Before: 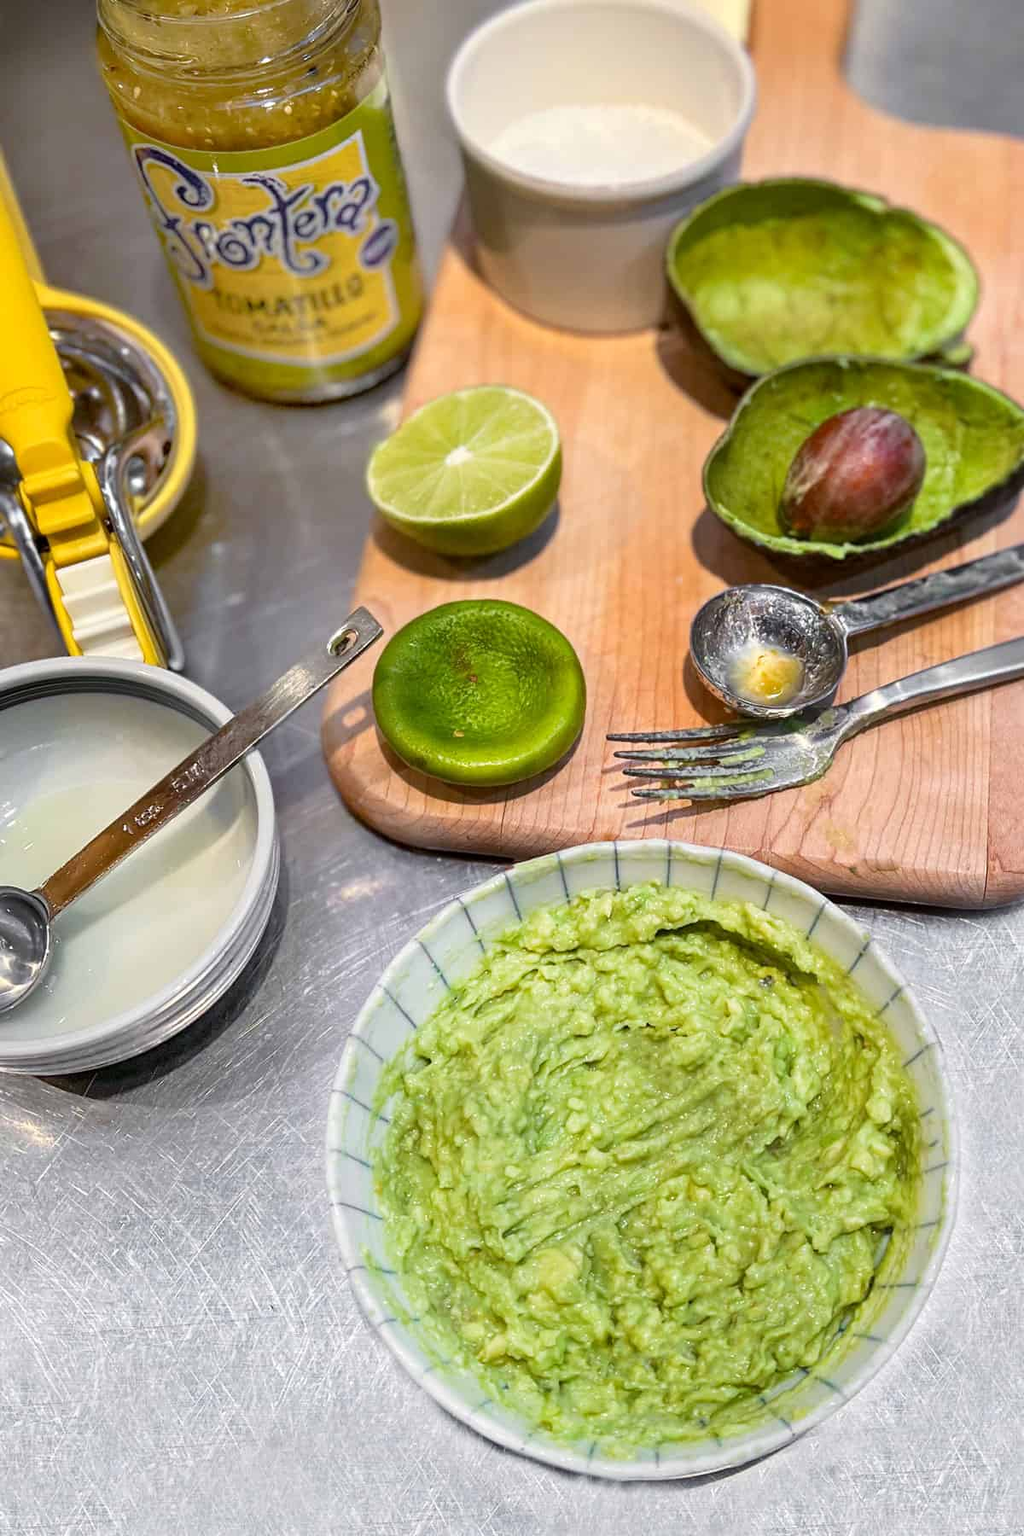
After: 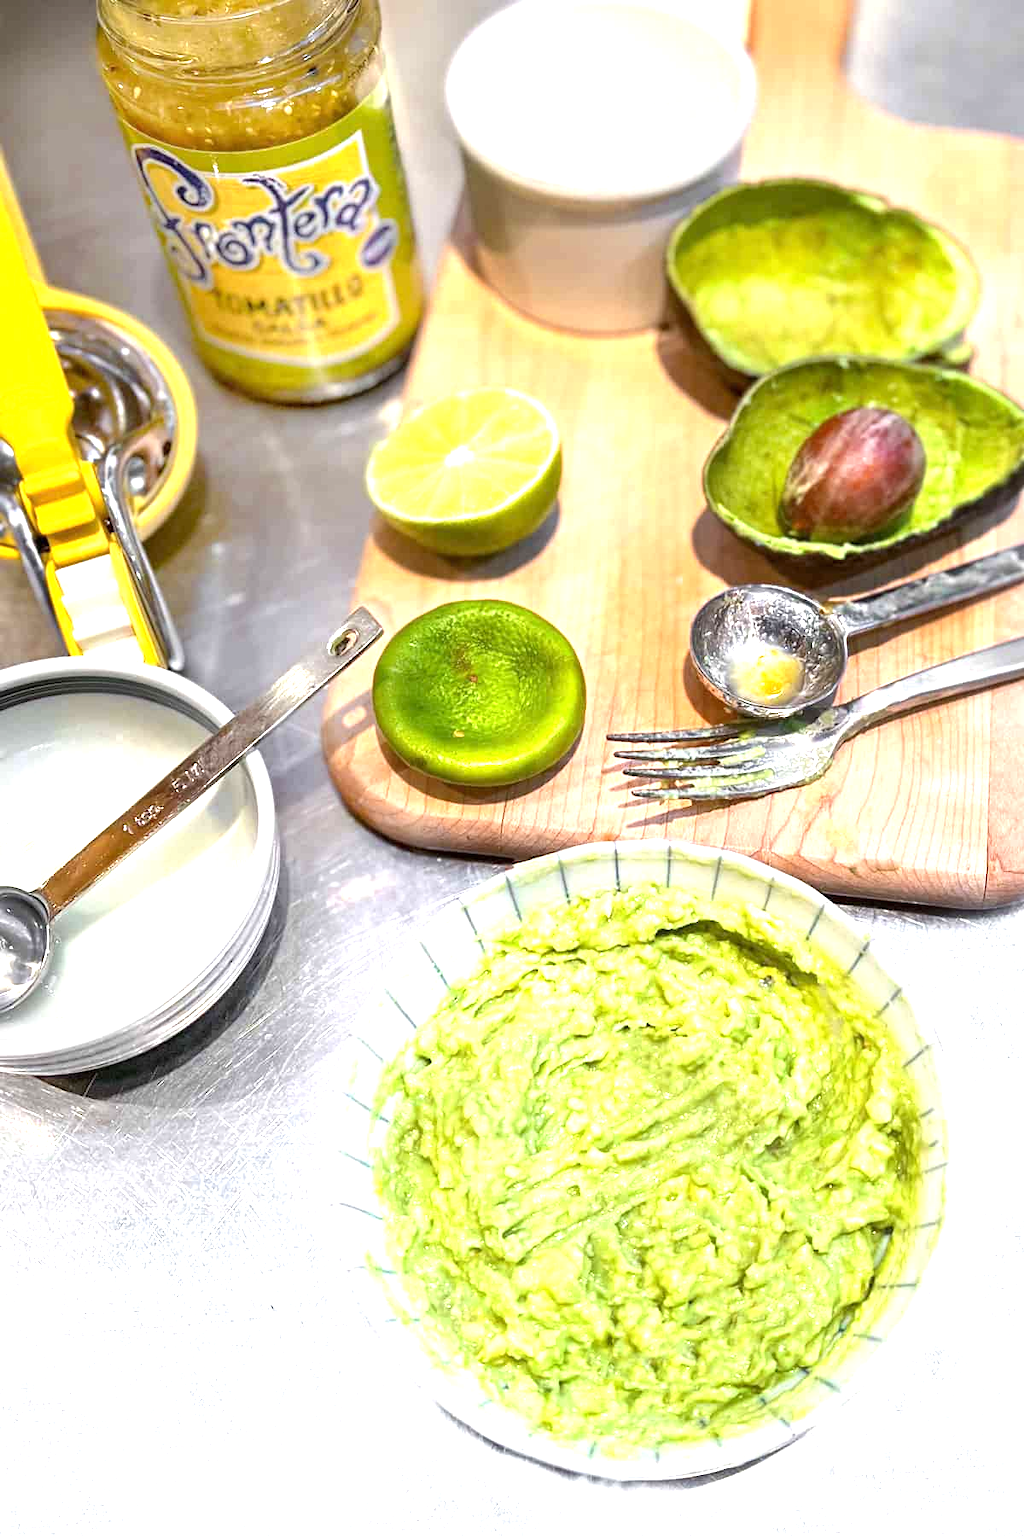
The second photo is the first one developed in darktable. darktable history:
color zones: curves: ch0 [(0.068, 0.464) (0.25, 0.5) (0.48, 0.508) (0.75, 0.536) (0.886, 0.476) (0.967, 0.456)]; ch1 [(0.066, 0.456) (0.25, 0.5) (0.616, 0.508) (0.746, 0.56) (0.934, 0.444)]
exposure: exposure 1.163 EV, compensate highlight preservation false
